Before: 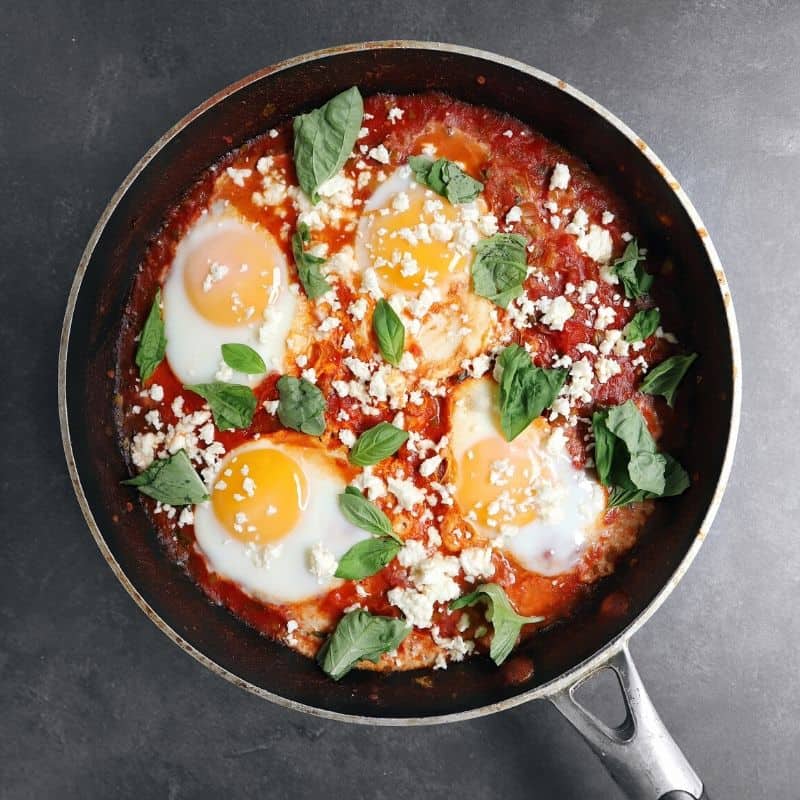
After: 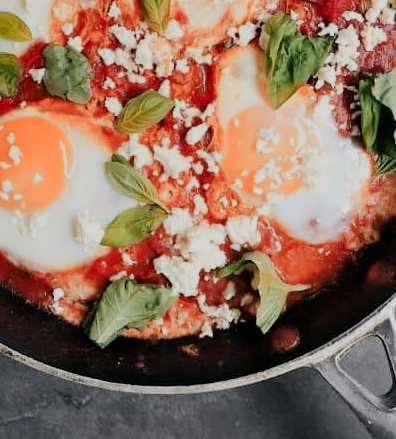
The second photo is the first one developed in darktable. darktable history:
shadows and highlights: white point adjustment 1.03, soften with gaussian
crop: left 29.372%, top 41.547%, right 21.051%, bottom 3.473%
color zones: curves: ch2 [(0, 0.5) (0.084, 0.497) (0.323, 0.335) (0.4, 0.497) (1, 0.5)]
filmic rgb: black relative exposure -7.65 EV, white relative exposure 4.56 EV, hardness 3.61
